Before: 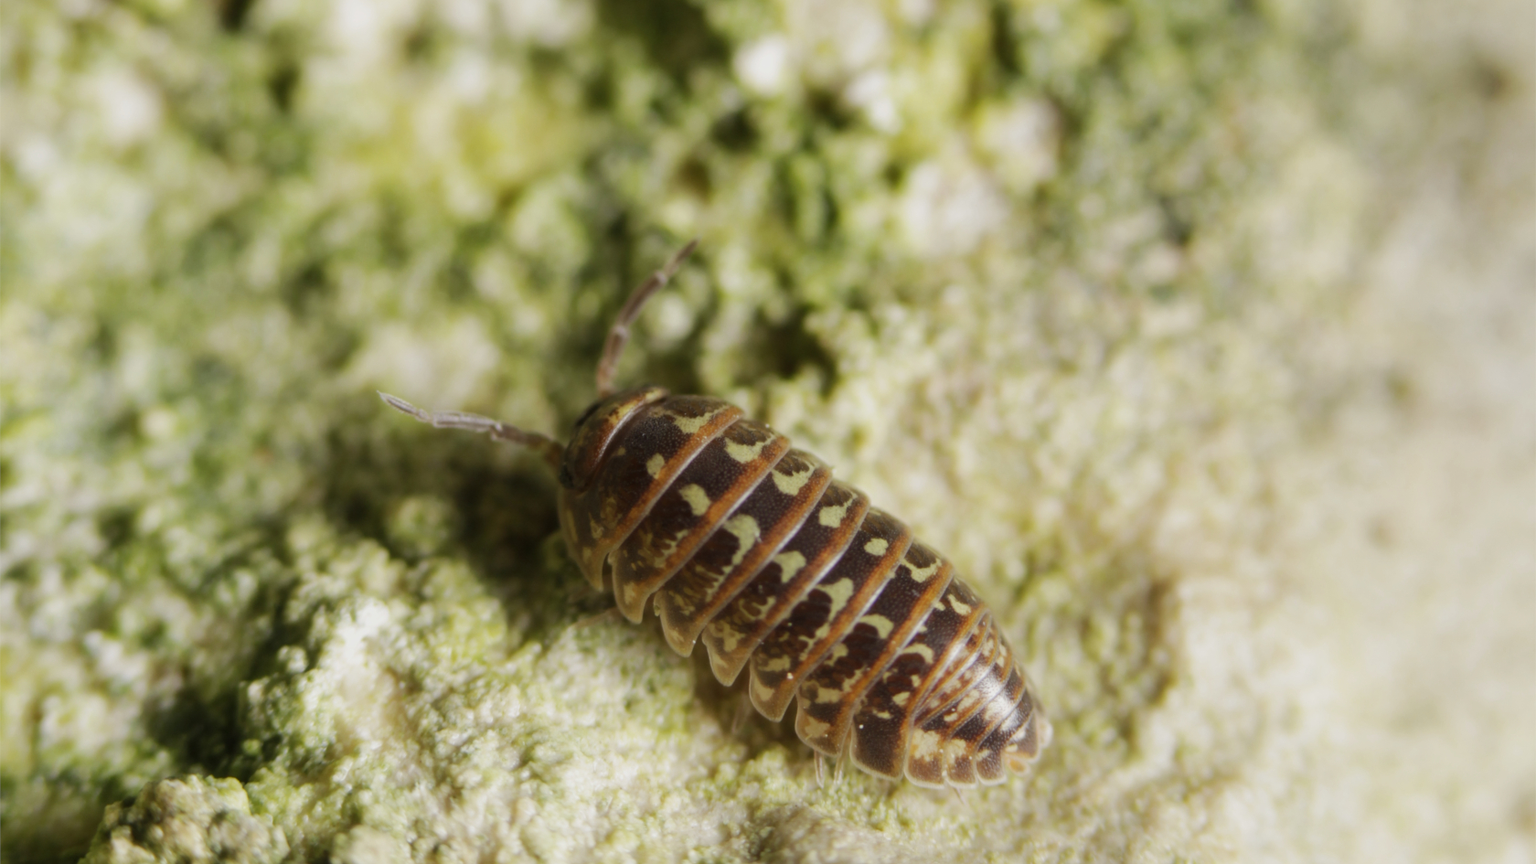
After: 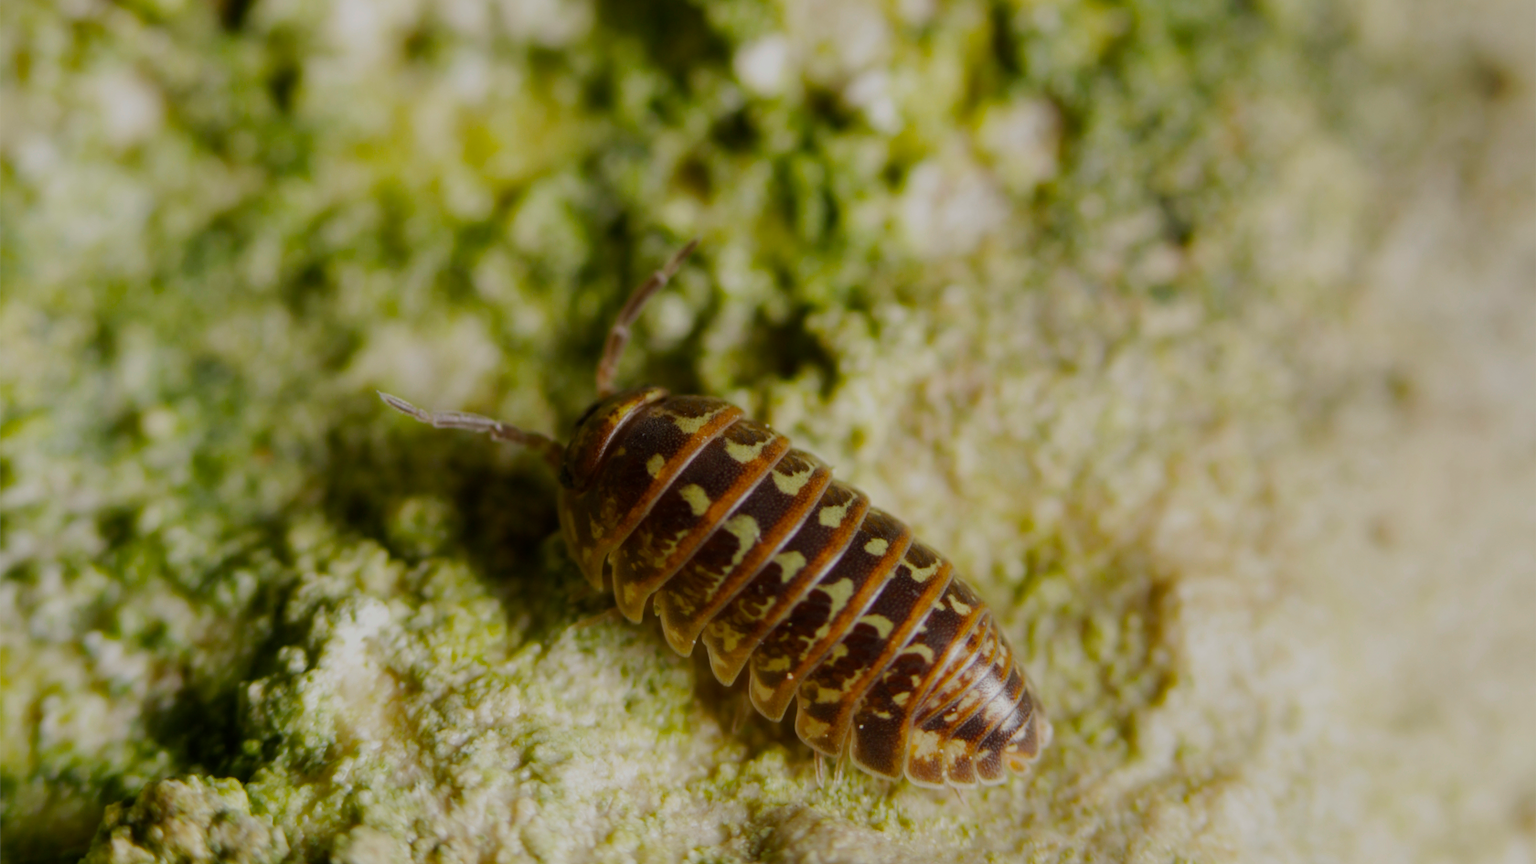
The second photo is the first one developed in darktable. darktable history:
exposure: black level correction 0, exposure -0.712 EV, compensate highlight preservation false
color balance rgb: shadows lift › luminance -9.983%, shadows lift › chroma 0.723%, shadows lift › hue 111.92°, highlights gain › luminance 15.067%, perceptual saturation grading › global saturation 25.088%, global vibrance 14.286%
